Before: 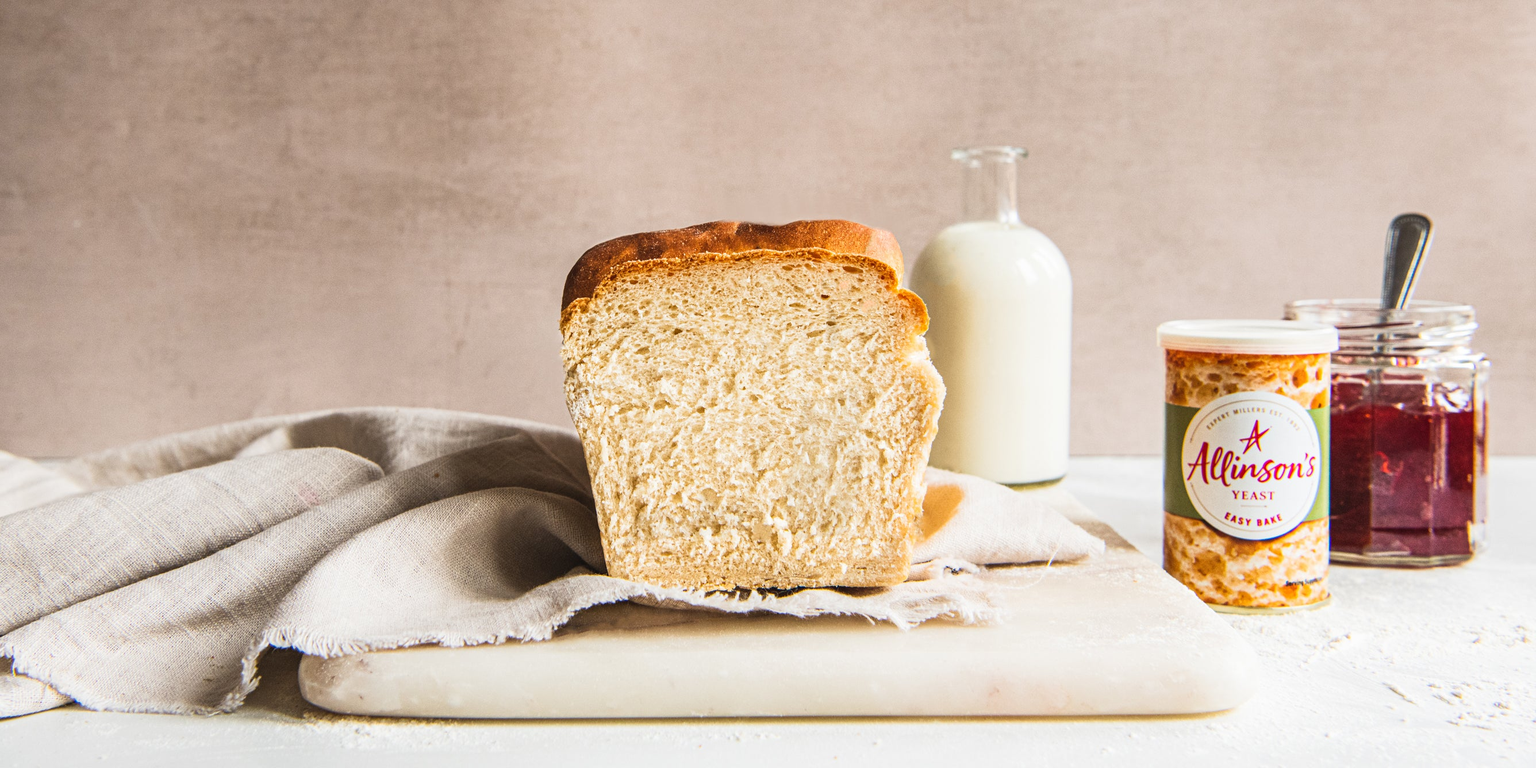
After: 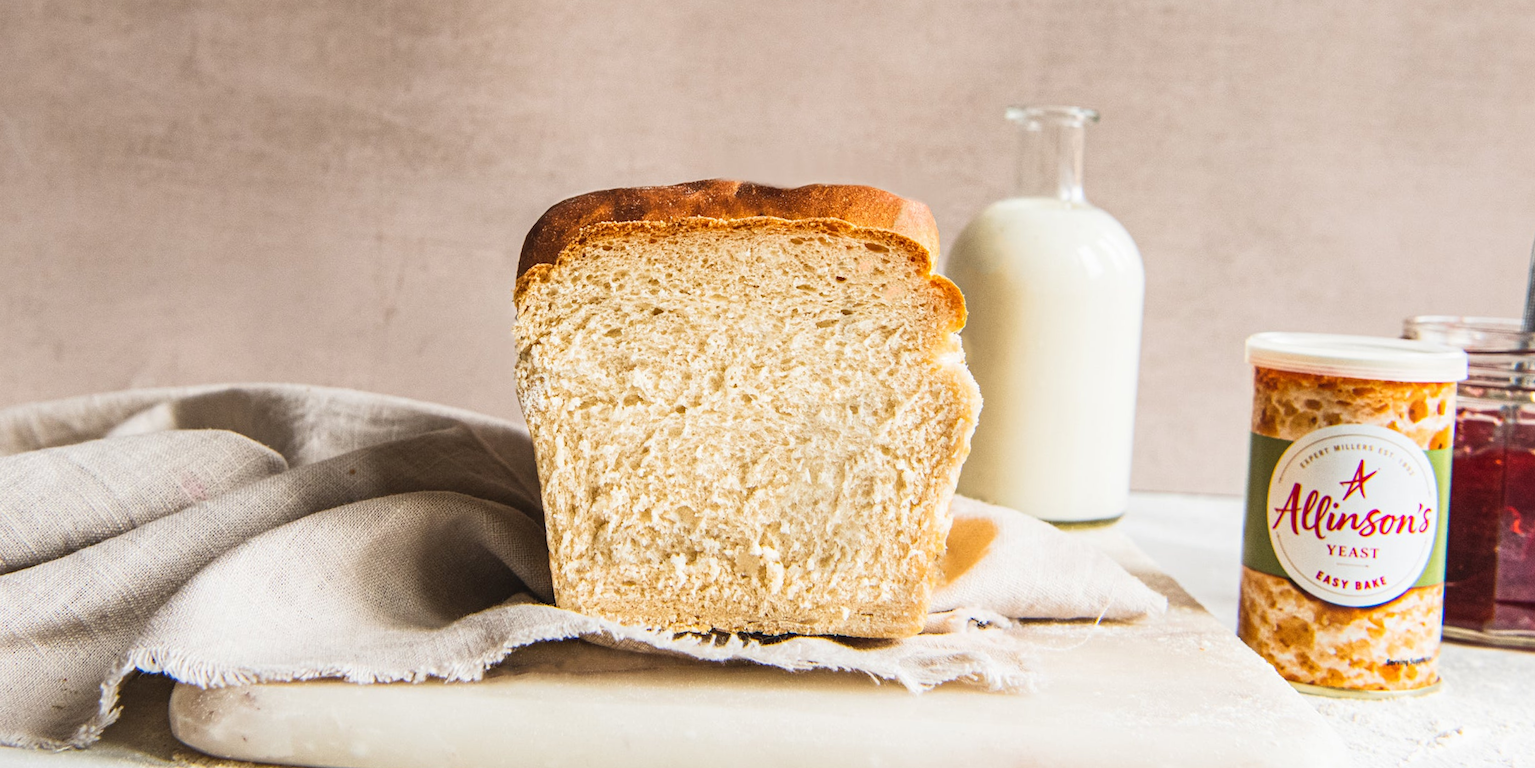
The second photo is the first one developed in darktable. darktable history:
crop and rotate: angle -3.17°, left 5.062%, top 5.158%, right 4.624%, bottom 4.457%
exposure: compensate highlight preservation false
